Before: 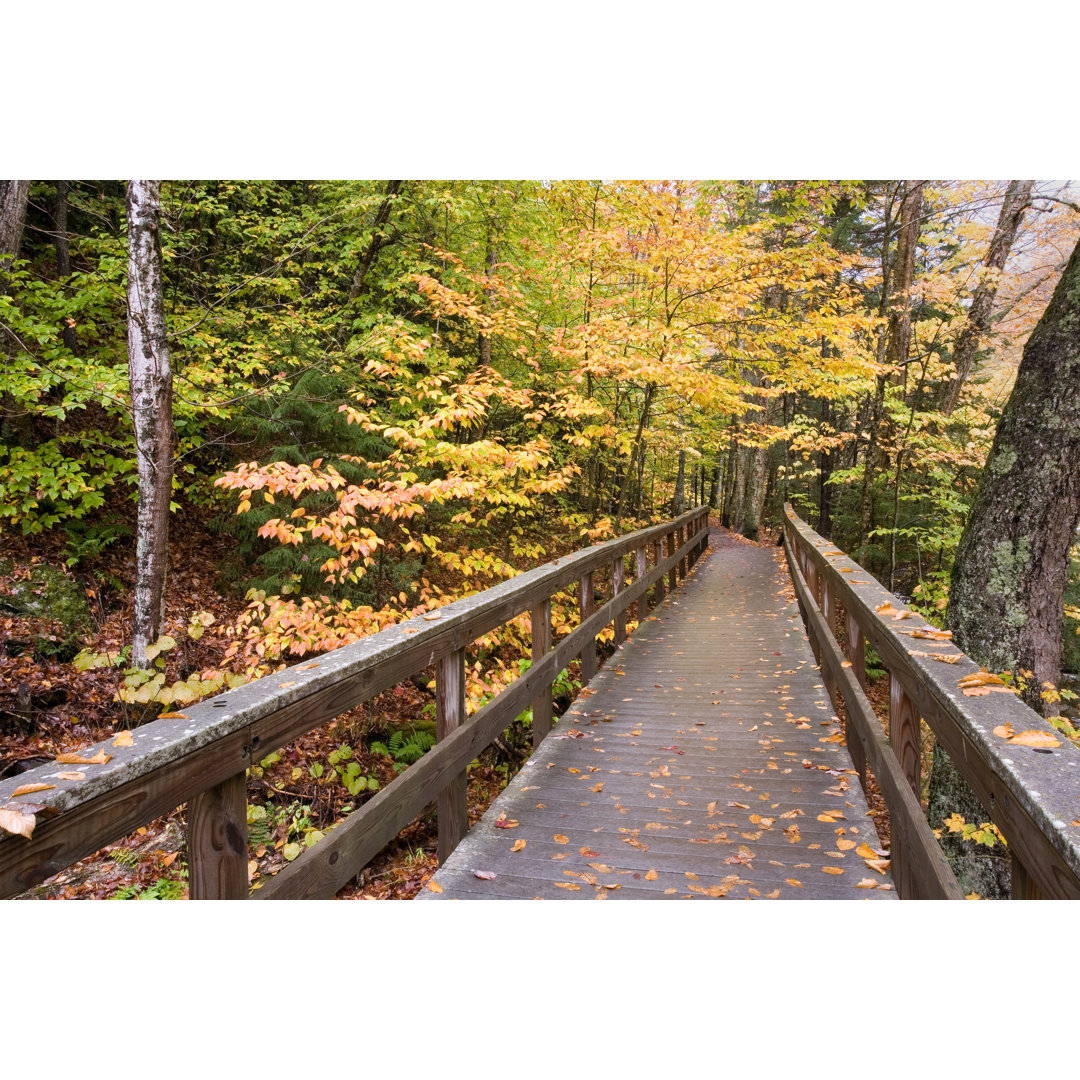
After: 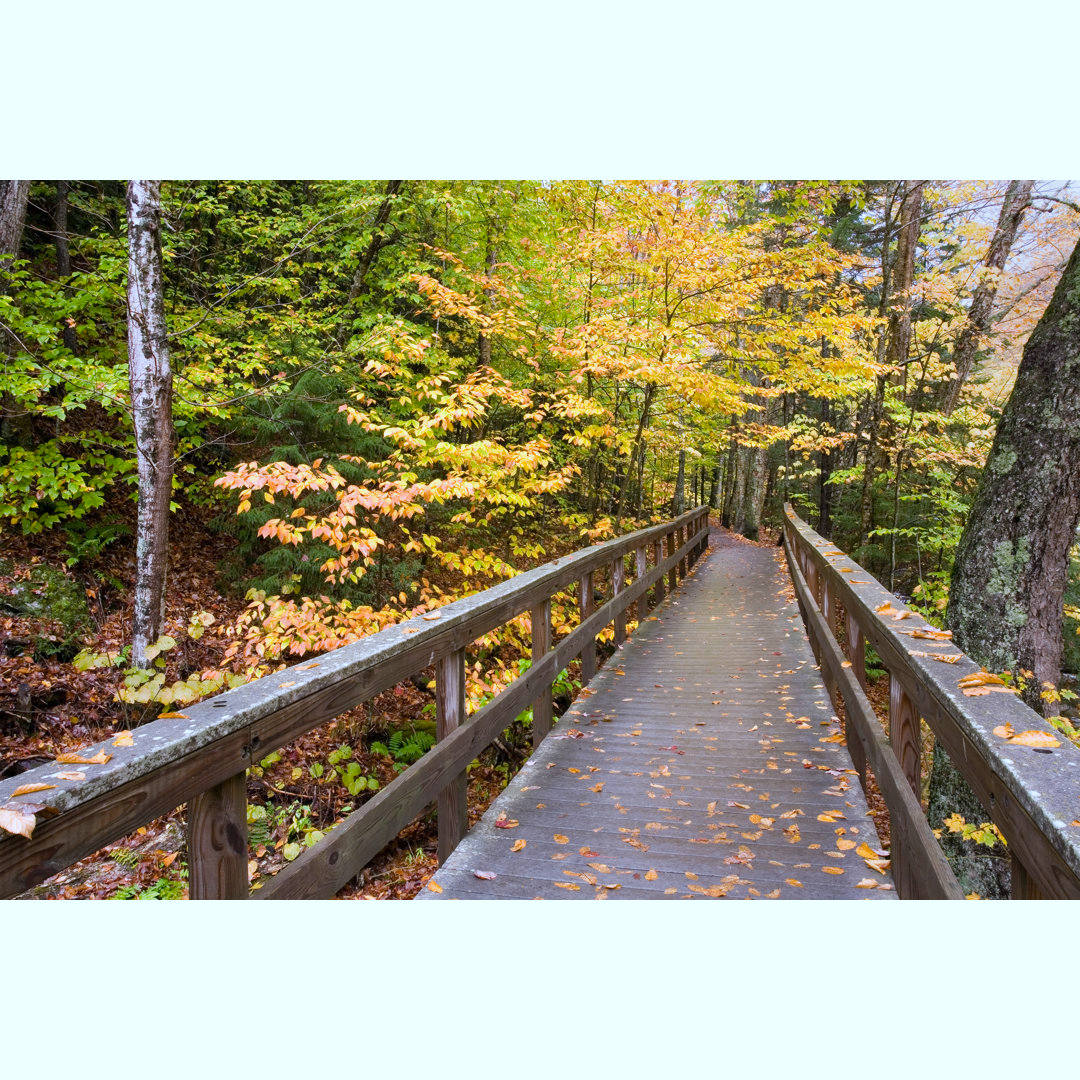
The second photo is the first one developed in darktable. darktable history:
color calibration: output colorfulness [0, 0.315, 0, 0], x 0.37, y 0.382, temperature 4316.05 K
